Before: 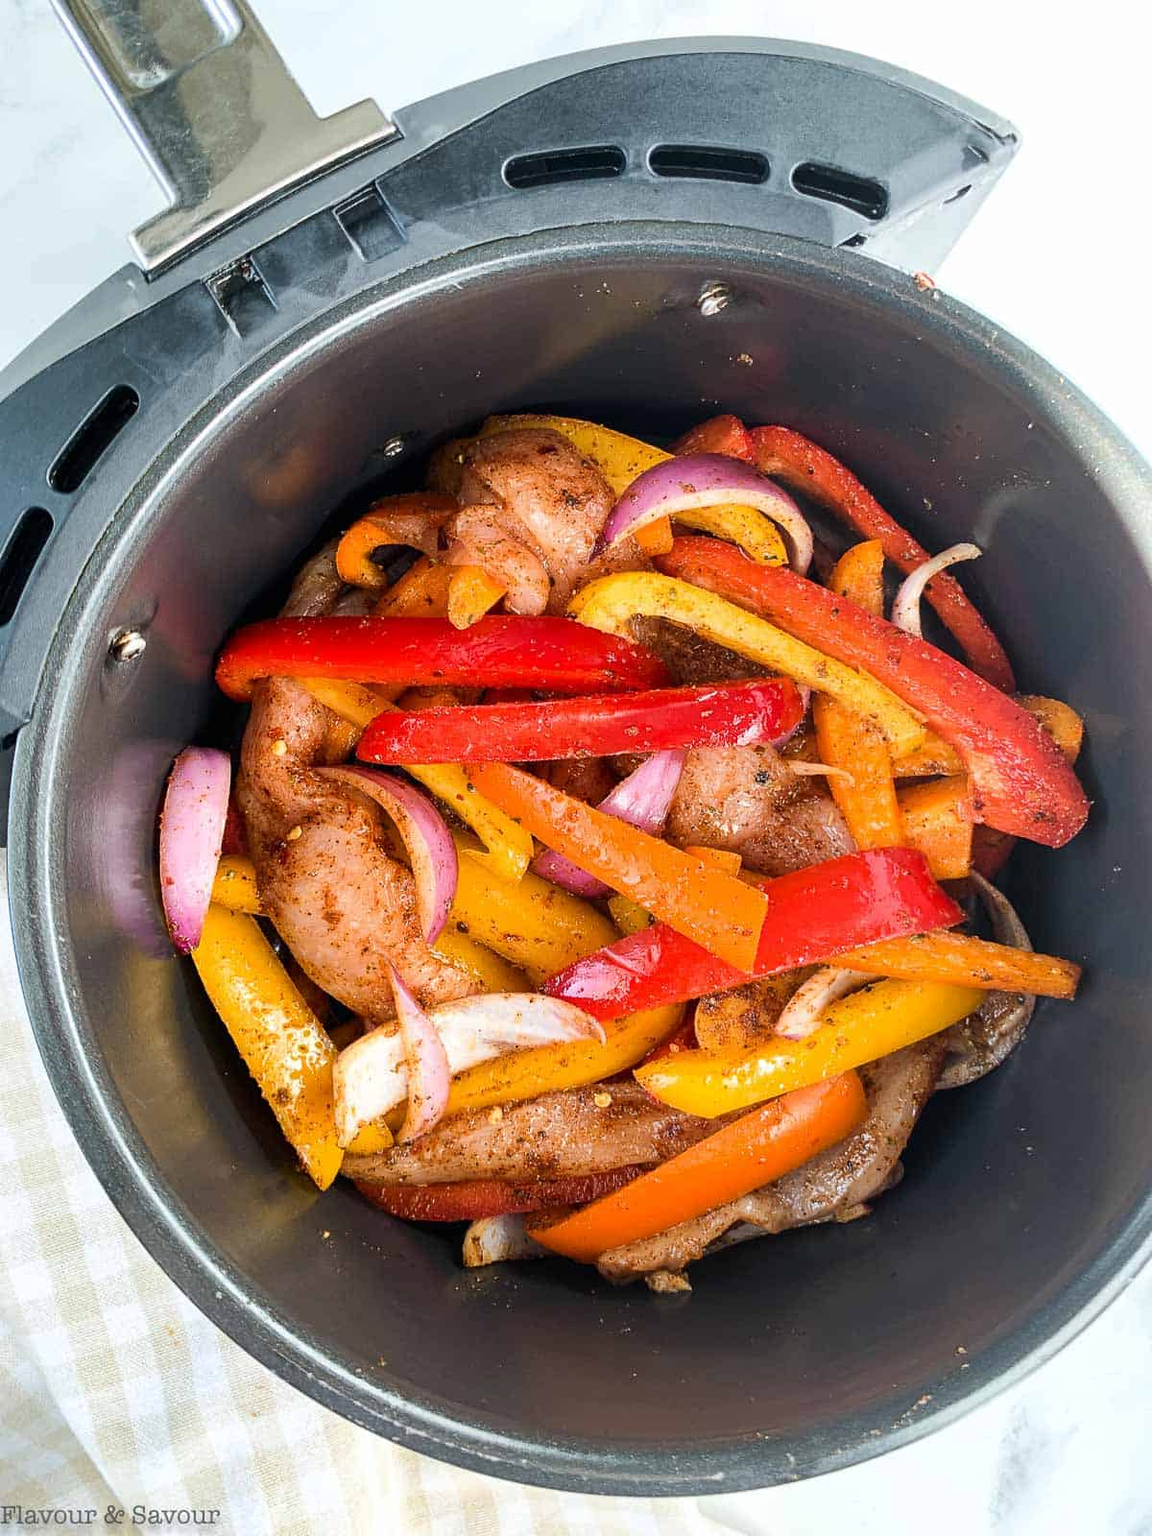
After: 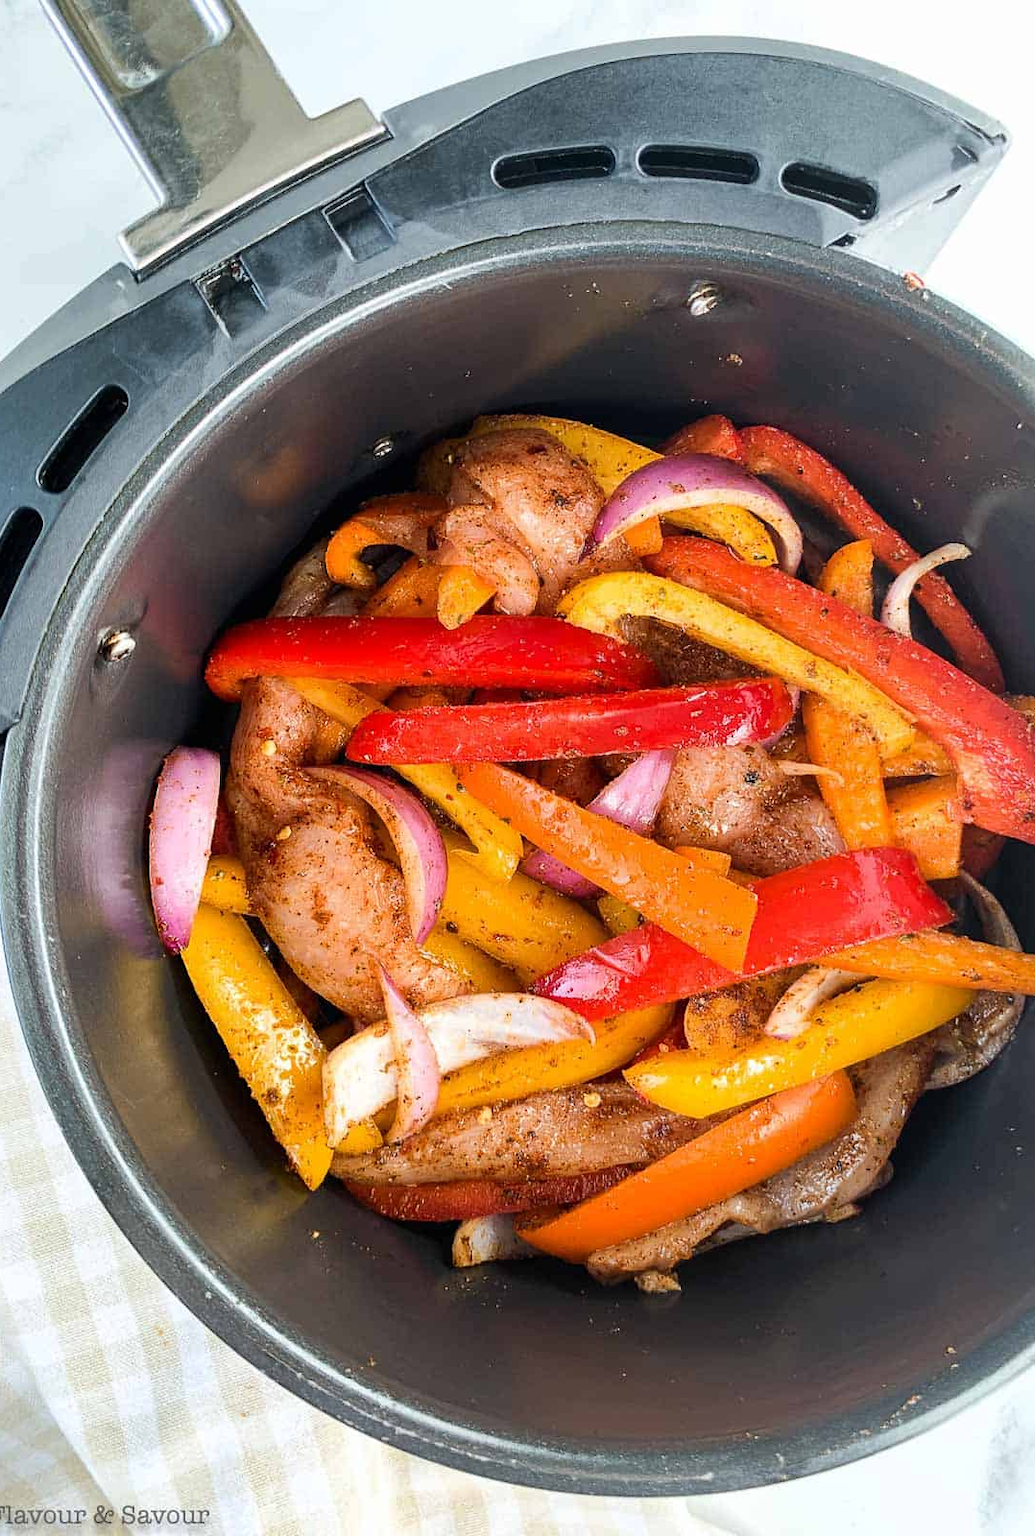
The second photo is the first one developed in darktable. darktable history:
crop and rotate: left 0.966%, right 9.101%
